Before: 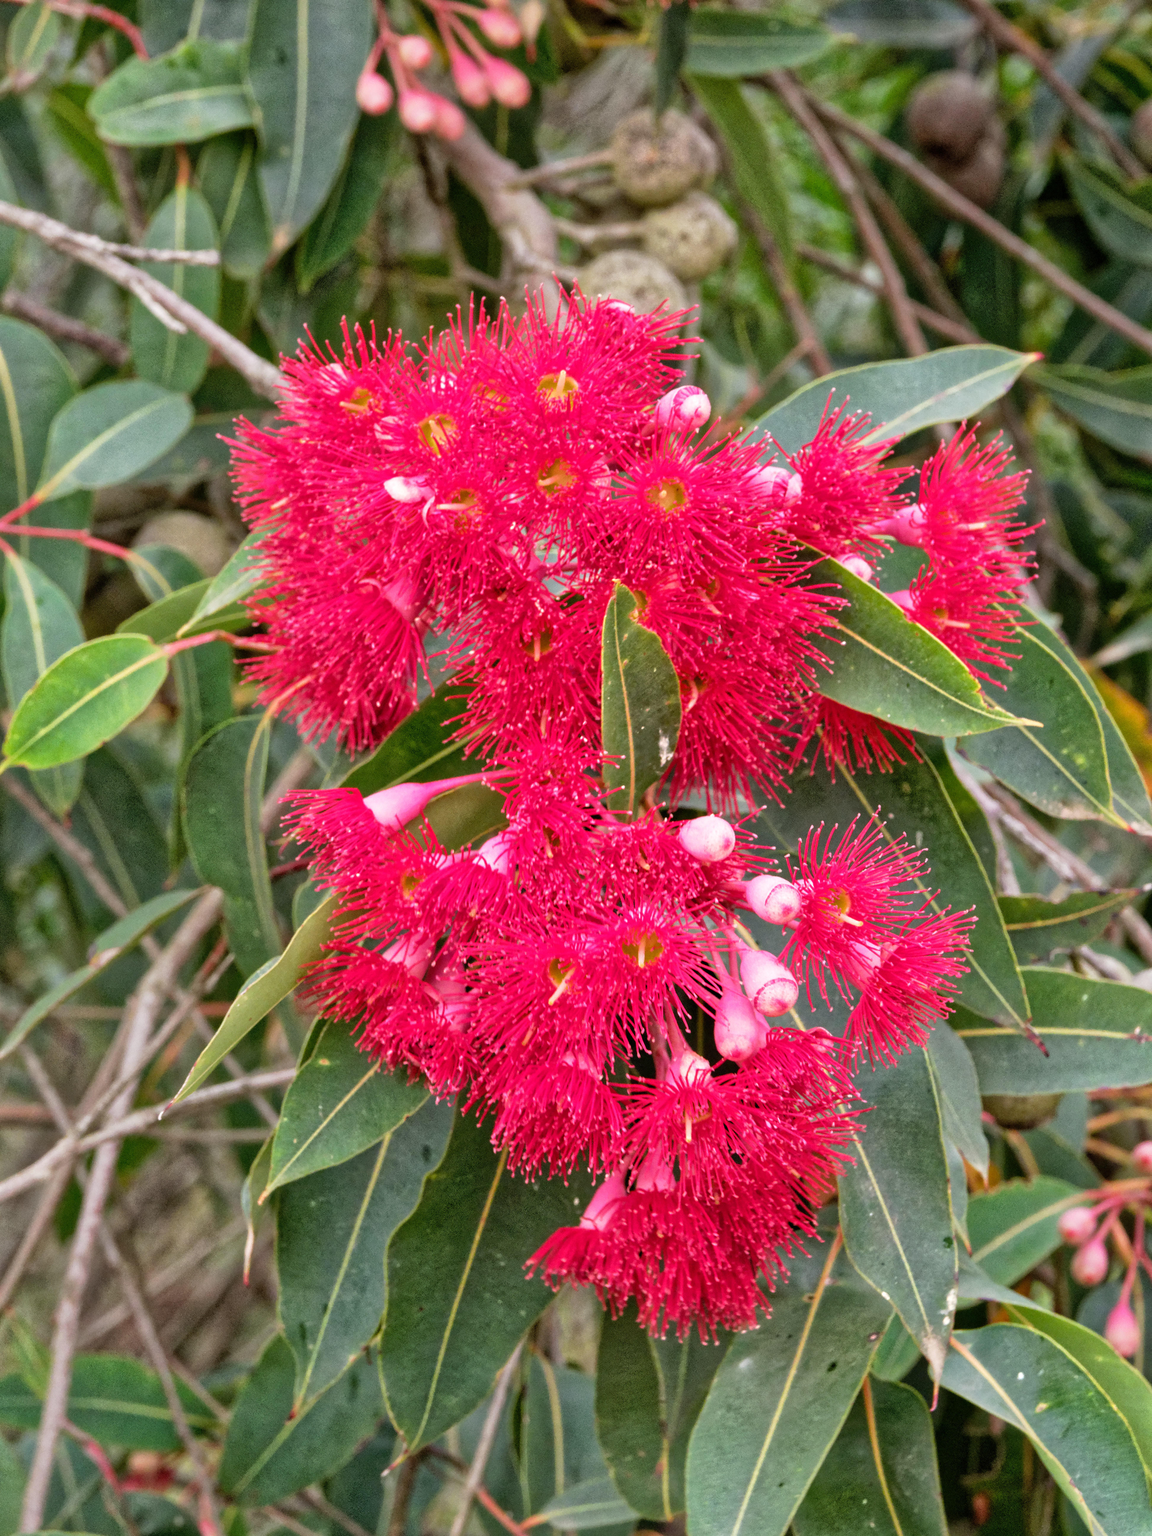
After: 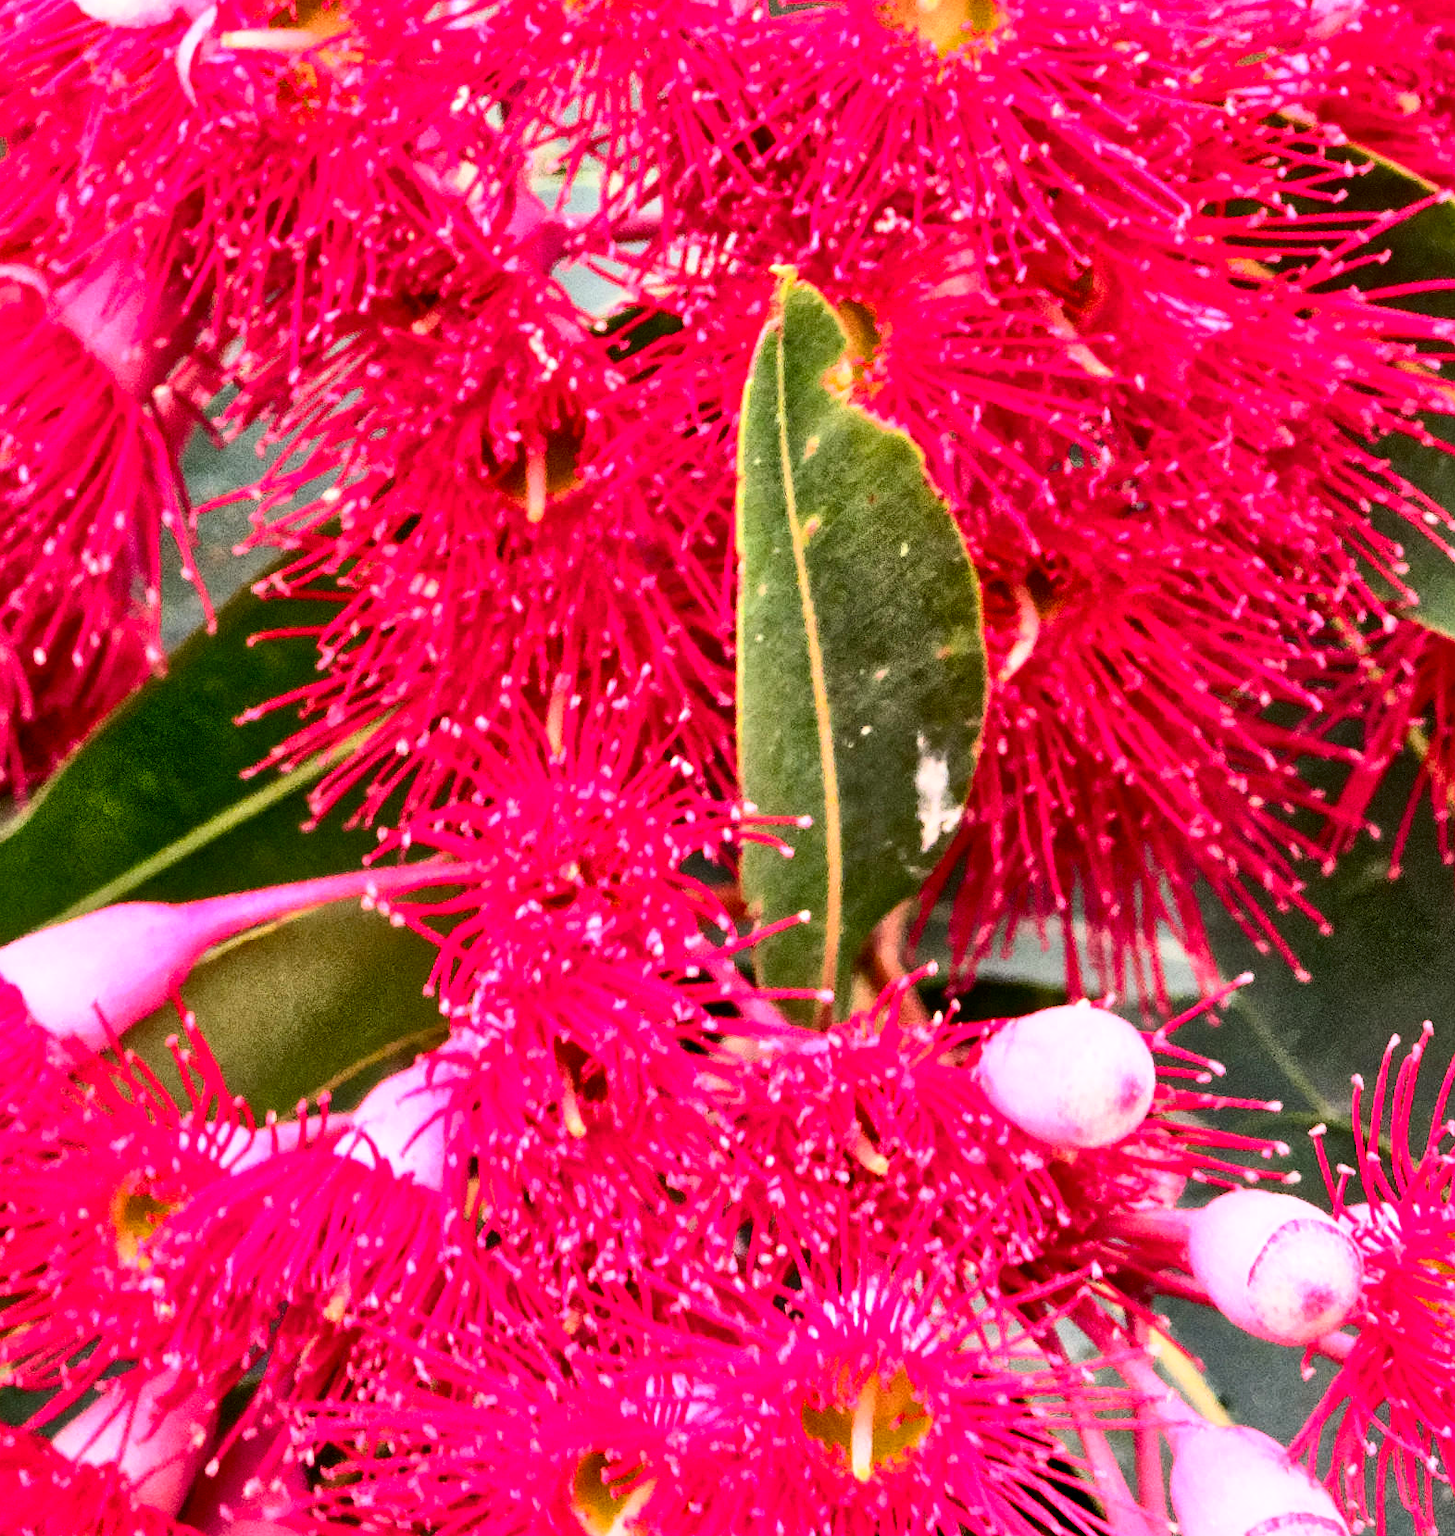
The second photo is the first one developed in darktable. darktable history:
crop: left 31.751%, top 32.172%, right 27.8%, bottom 35.83%
contrast brightness saturation: contrast 0.4, brightness 0.1, saturation 0.21
